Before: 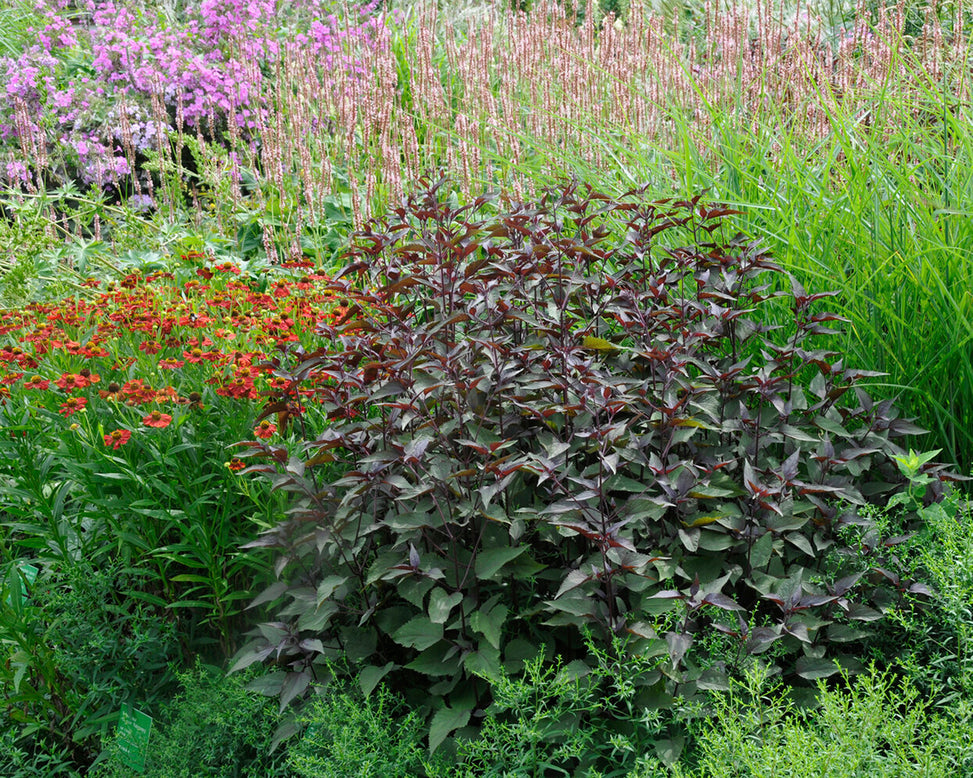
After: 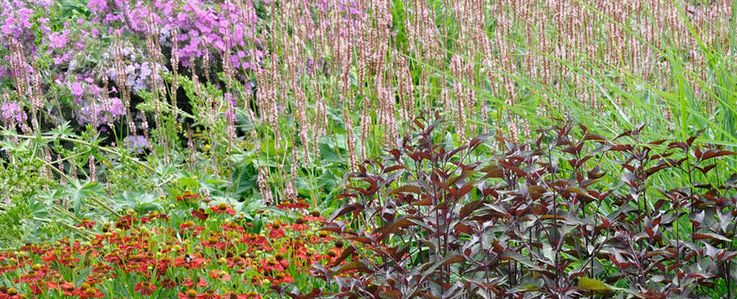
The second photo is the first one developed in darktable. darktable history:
exposure: exposure -0.056 EV, compensate highlight preservation false
crop: left 0.558%, top 7.647%, right 23.609%, bottom 53.839%
sharpen: radius 5.282, amount 0.315, threshold 26.456
shadows and highlights: shadows 20.93, highlights -35.95, soften with gaussian
